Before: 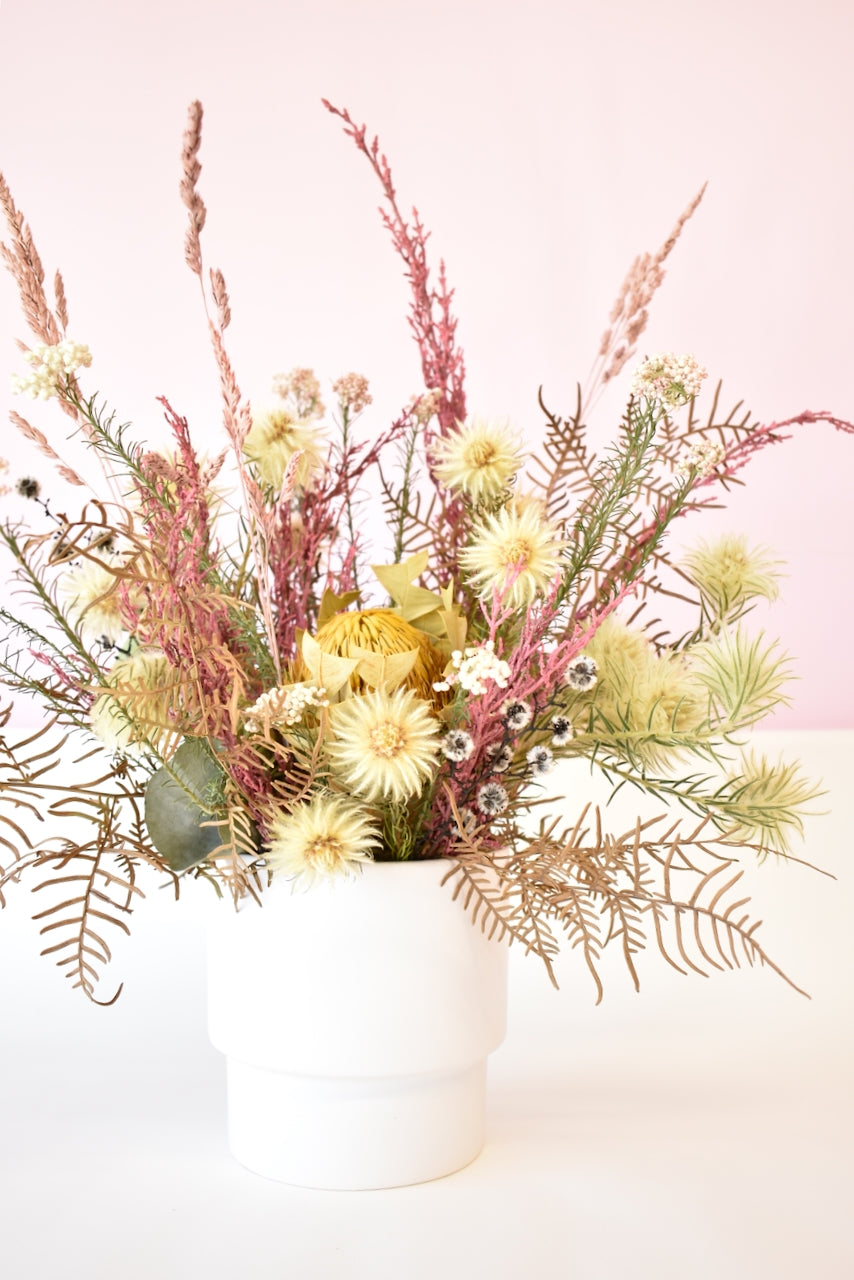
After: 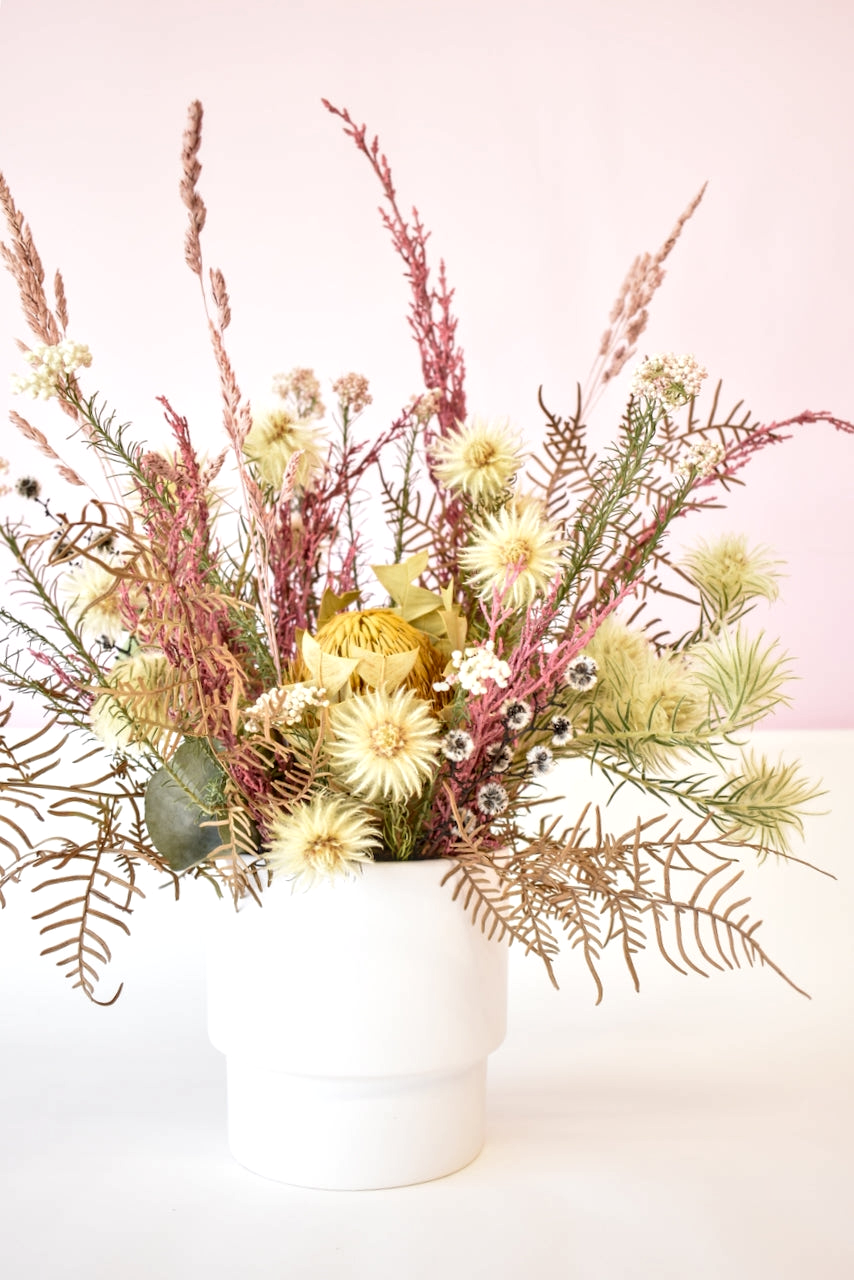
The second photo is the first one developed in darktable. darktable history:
white balance: emerald 1
local contrast: detail 130%
